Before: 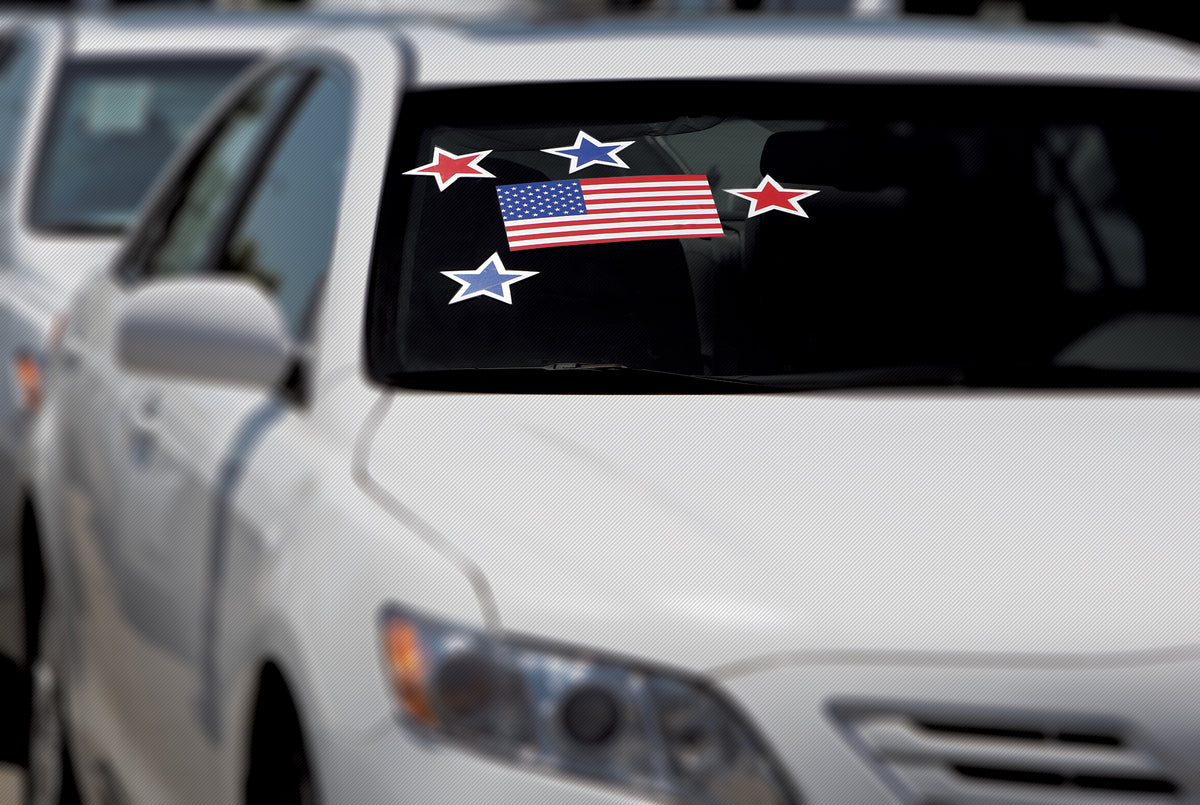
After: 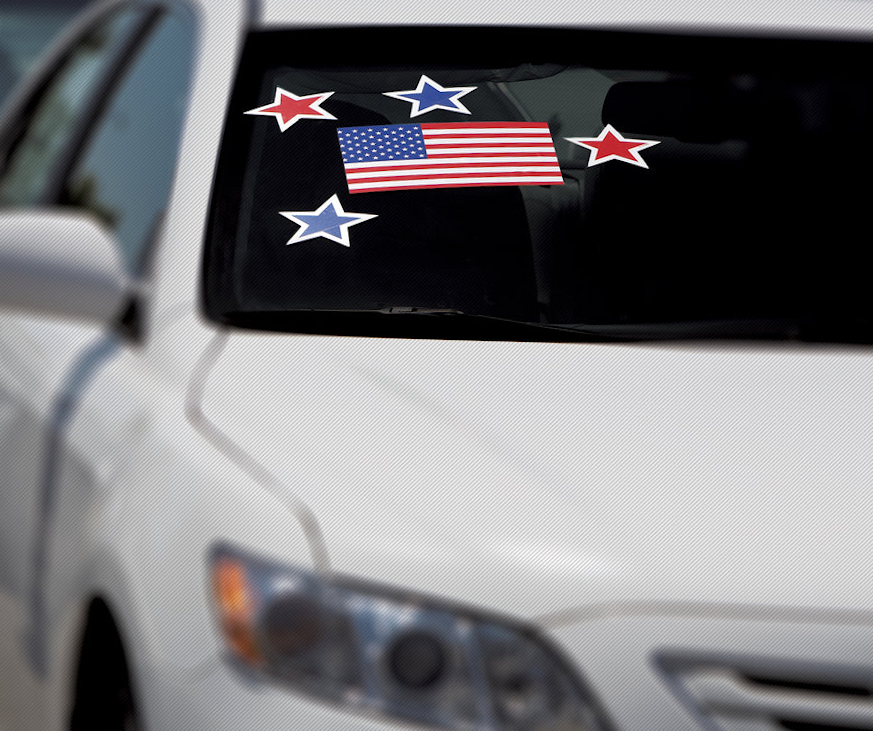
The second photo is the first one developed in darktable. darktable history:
crop and rotate: left 13.15%, top 5.251%, right 12.609%
rotate and perspective: rotation 1.57°, crop left 0.018, crop right 0.982, crop top 0.039, crop bottom 0.961
